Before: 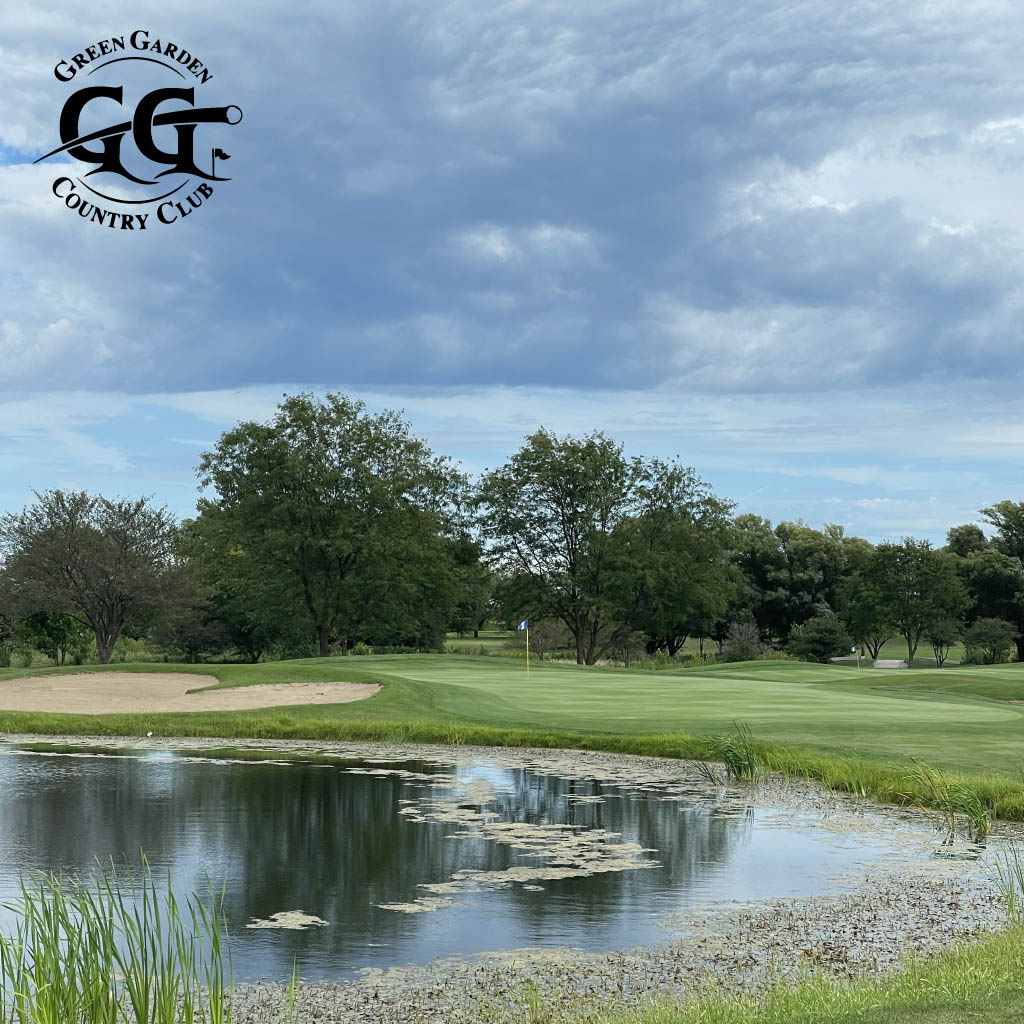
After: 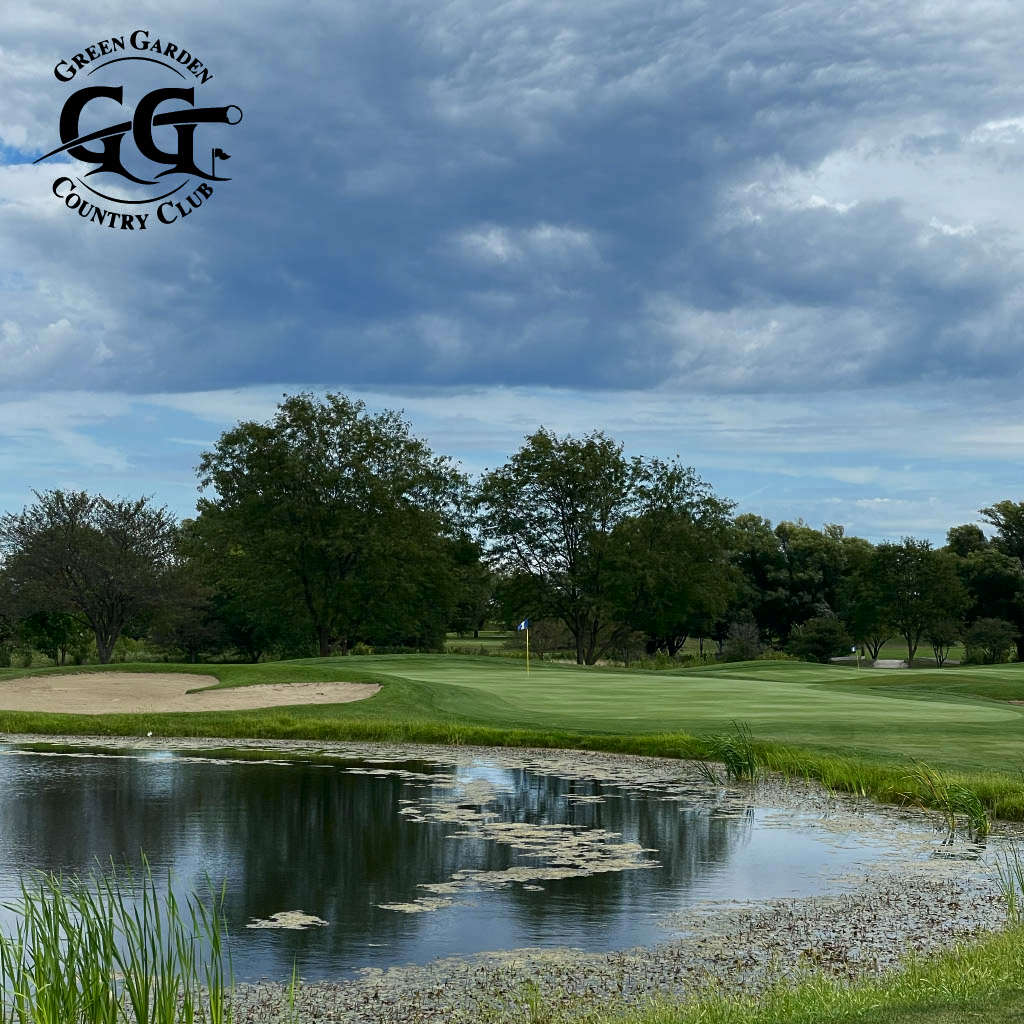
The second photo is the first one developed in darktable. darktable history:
contrast brightness saturation: brightness -0.207, saturation 0.078
